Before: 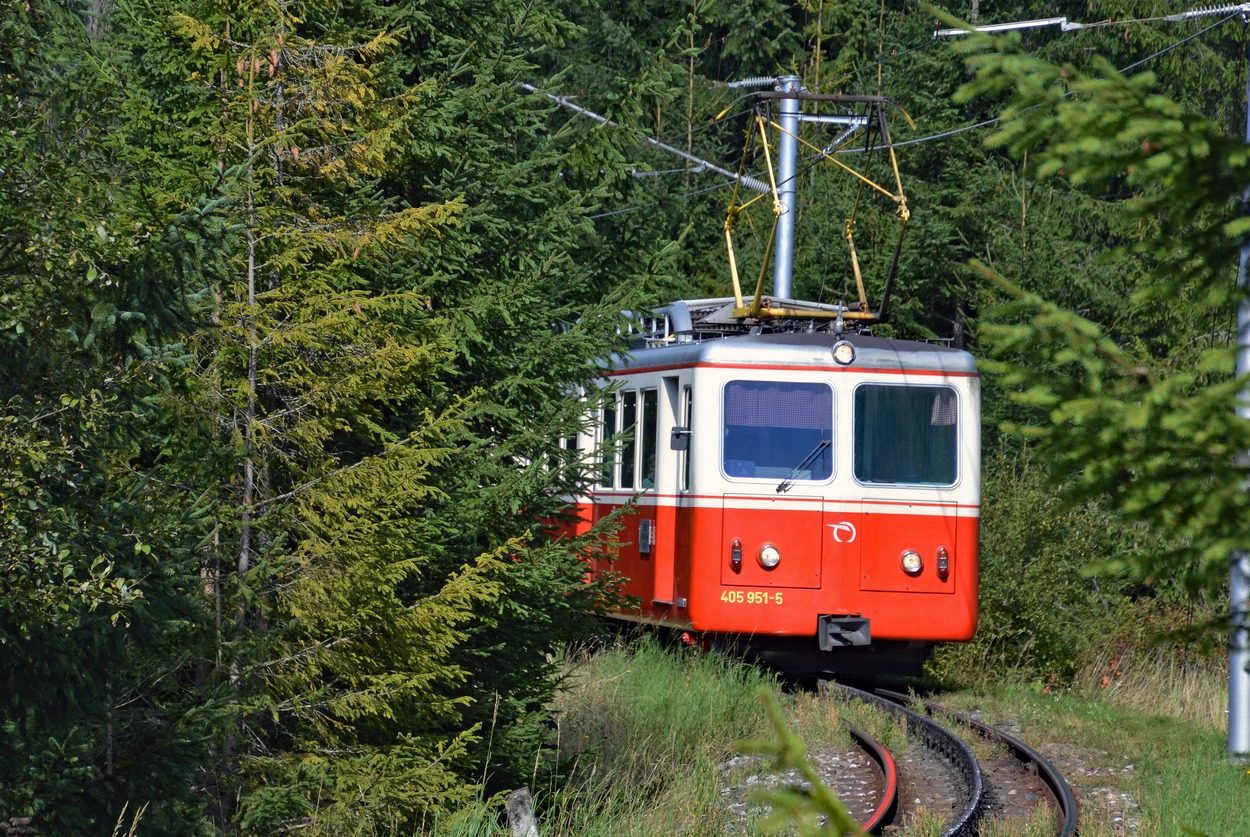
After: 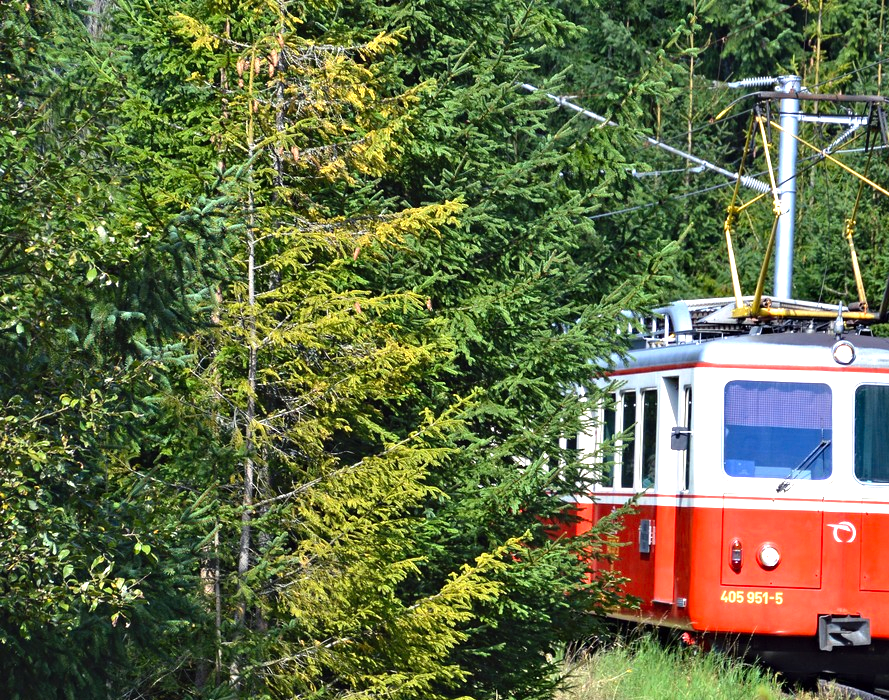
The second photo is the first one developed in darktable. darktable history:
crop: right 28.853%, bottom 16.261%
levels: levels [0, 0.352, 0.703]
